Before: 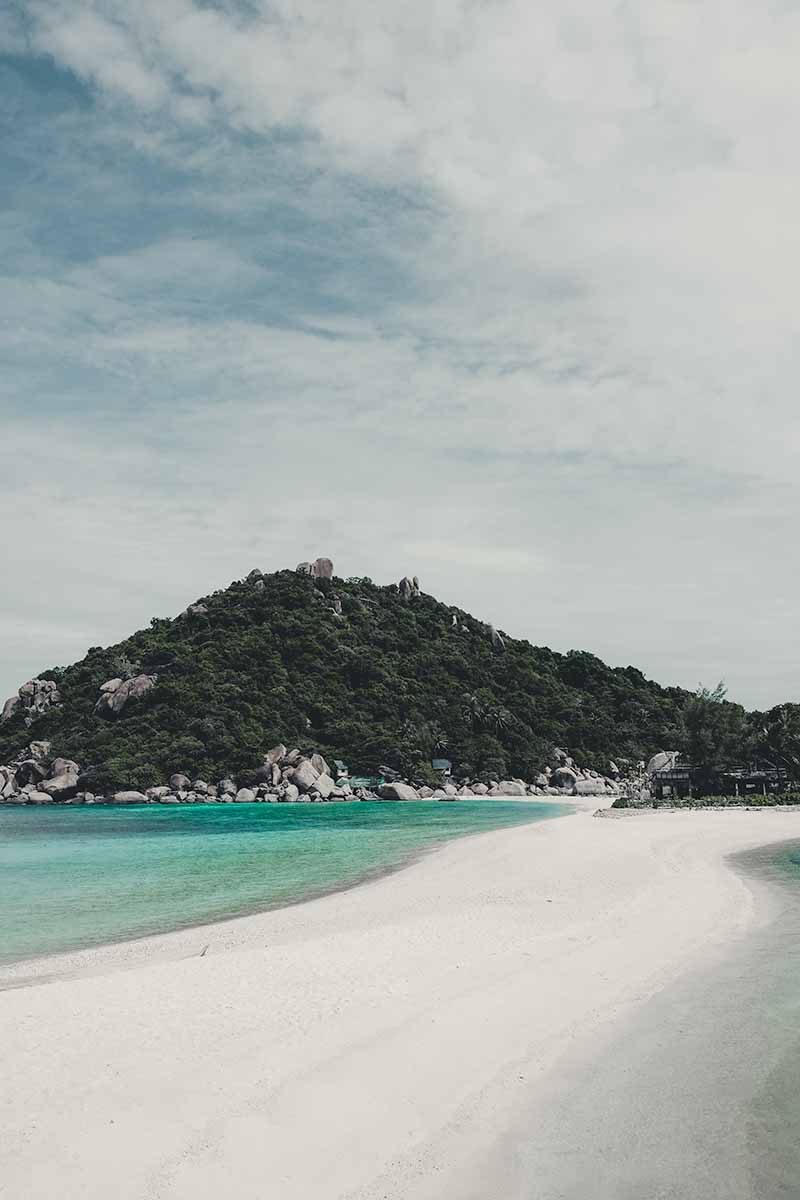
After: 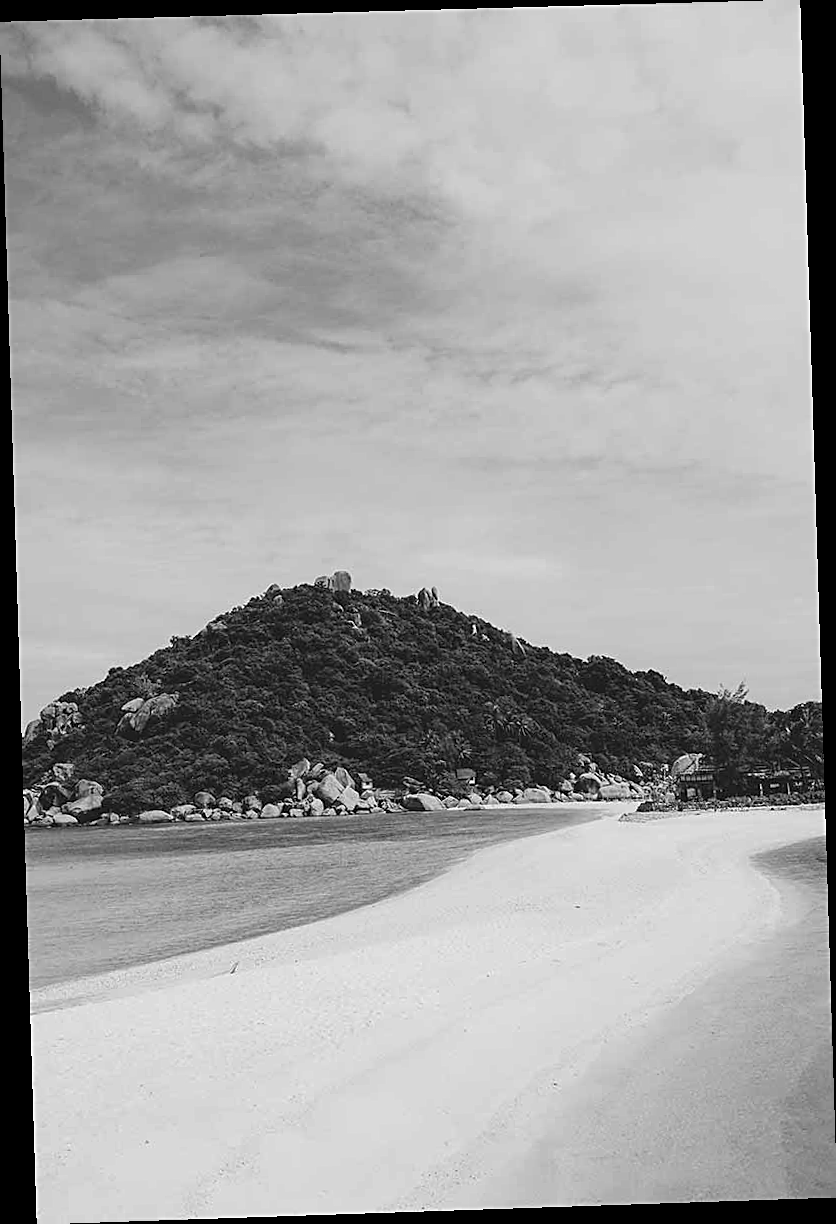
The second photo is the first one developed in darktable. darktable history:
color contrast: green-magenta contrast 0, blue-yellow contrast 0
rotate and perspective: rotation -1.77°, lens shift (horizontal) 0.004, automatic cropping off
sharpen: on, module defaults
